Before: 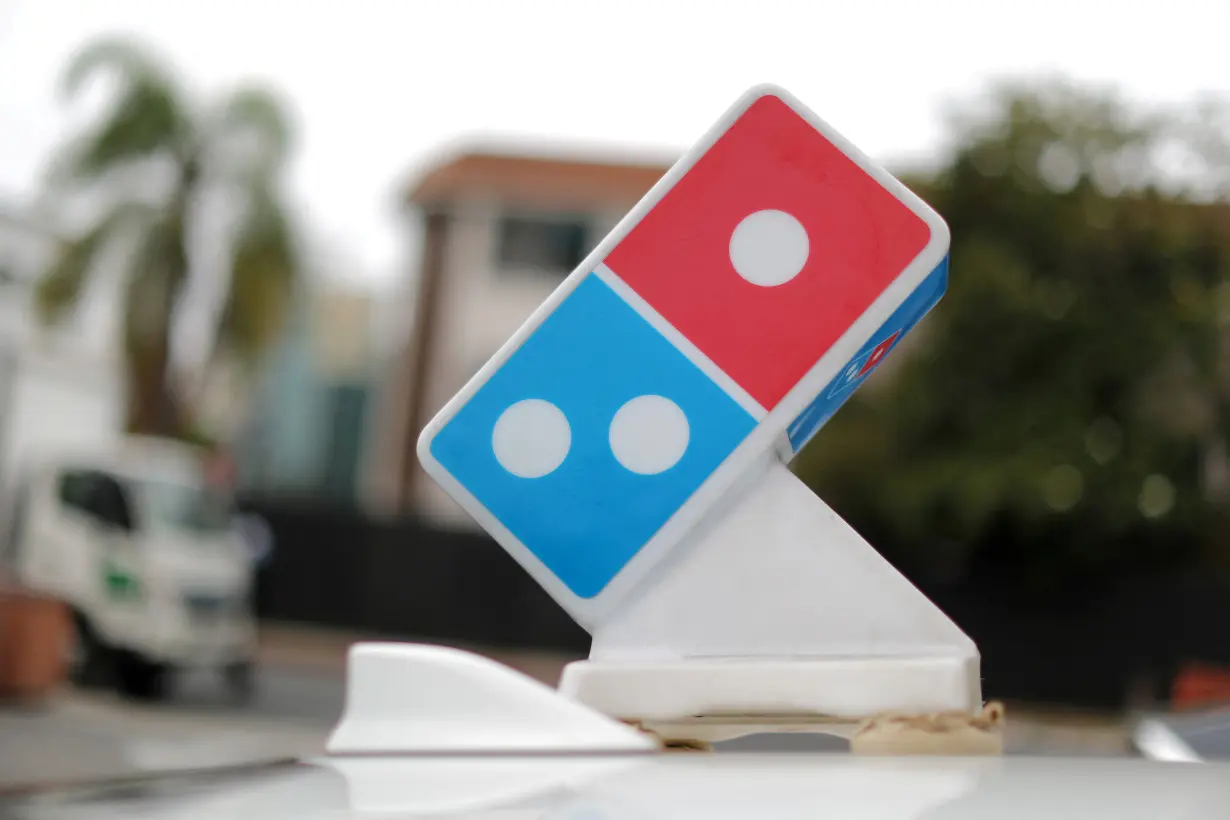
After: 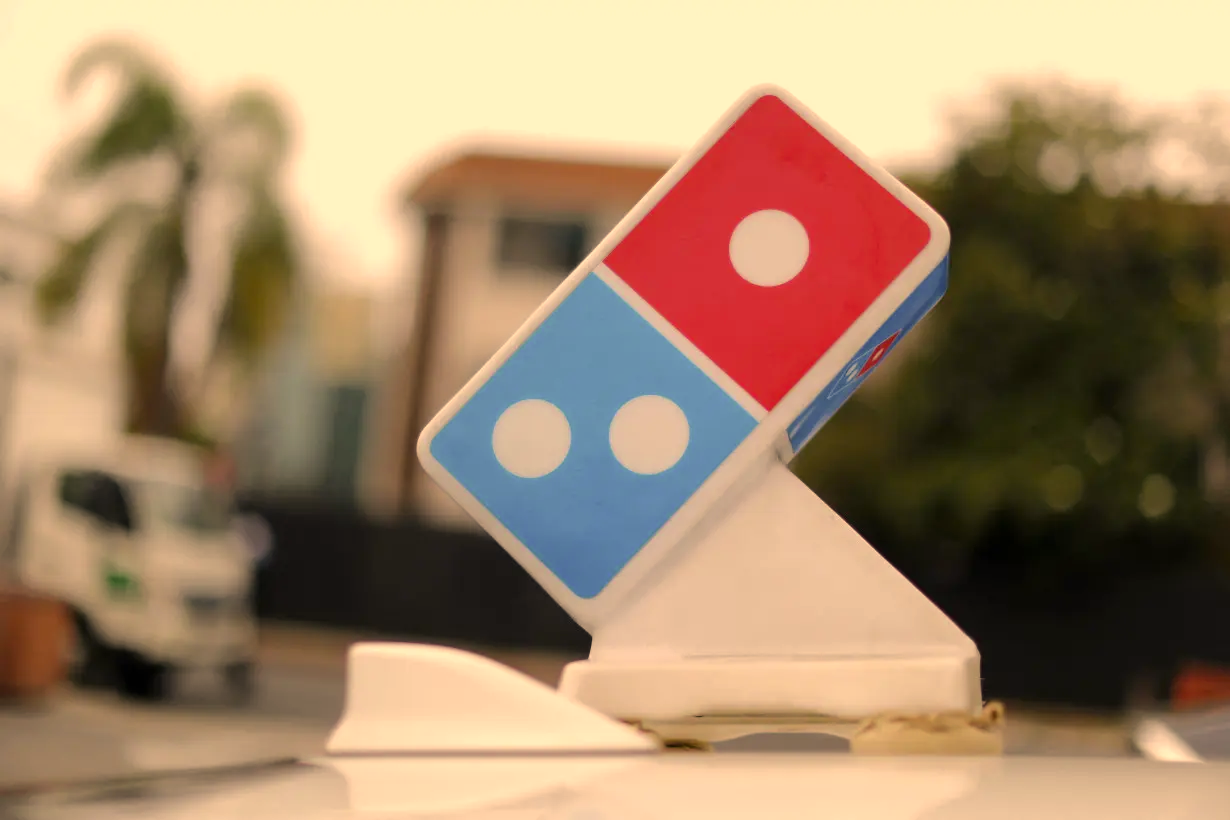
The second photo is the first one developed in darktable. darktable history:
color correction: highlights a* 14.94, highlights b* 31.61
